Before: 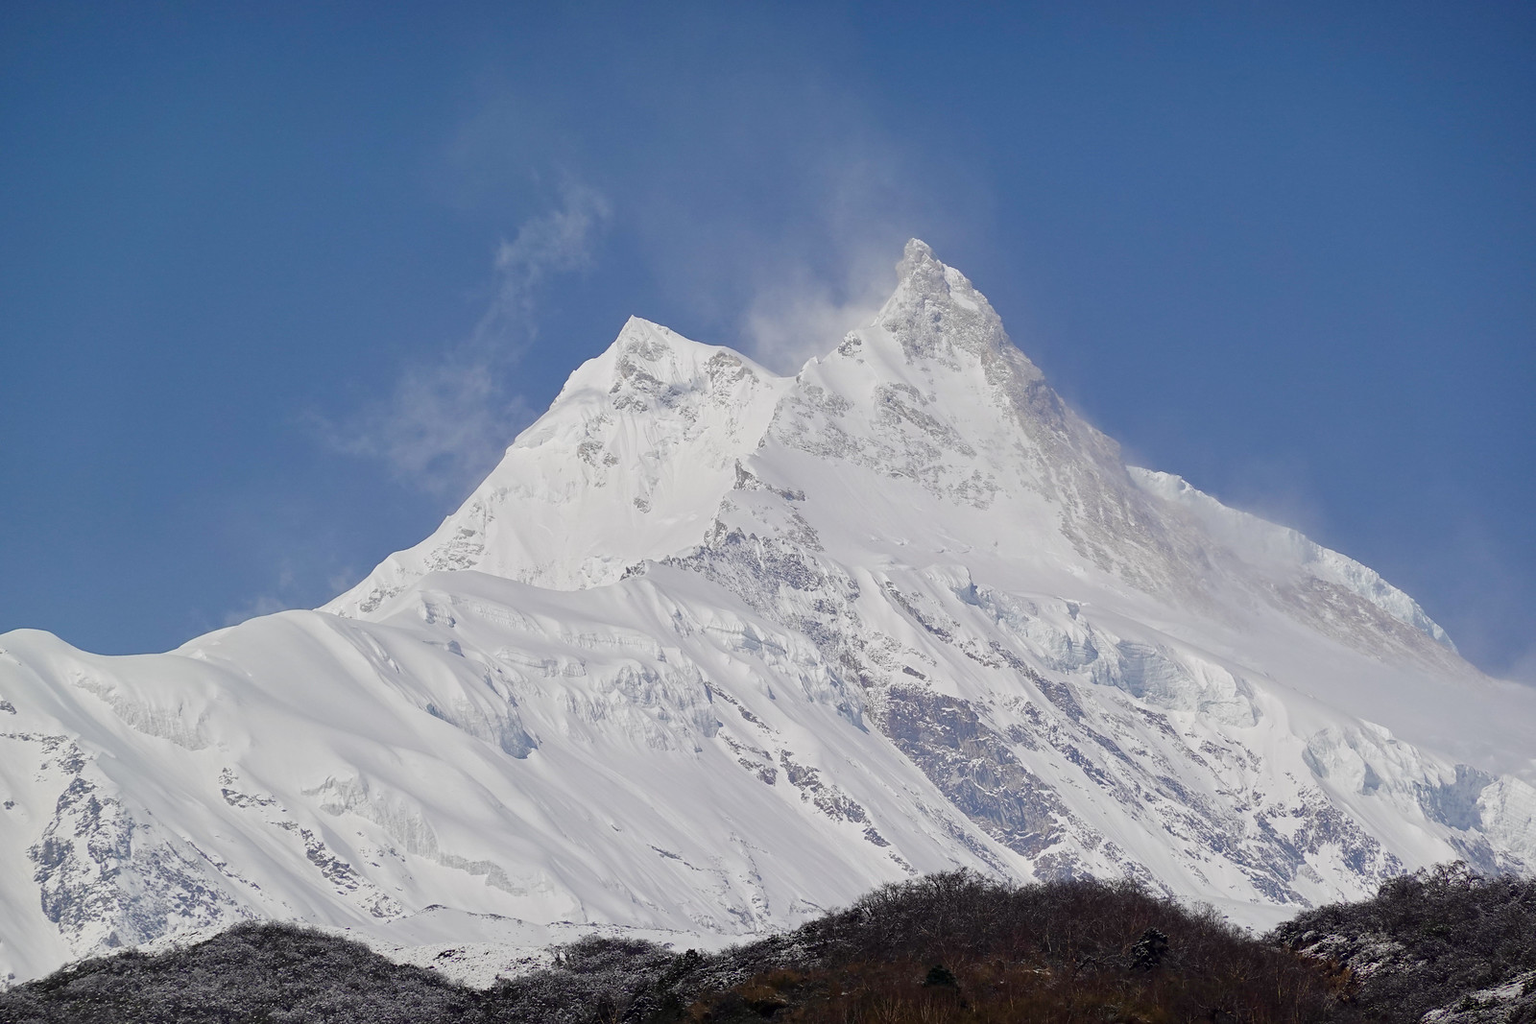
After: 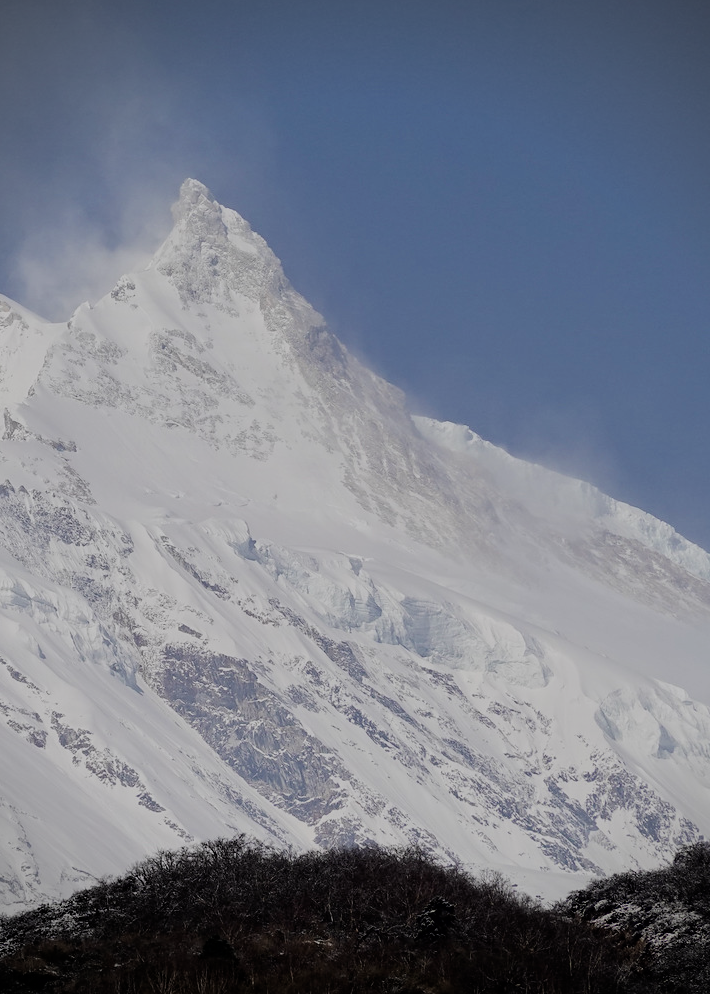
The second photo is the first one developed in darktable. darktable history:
contrast brightness saturation: contrast 0.06, brightness -0.01, saturation -0.23
vignetting: on, module defaults
filmic rgb: black relative exposure -7.15 EV, white relative exposure 5.36 EV, hardness 3.02, color science v6 (2022)
crop: left 47.628%, top 6.643%, right 7.874%
